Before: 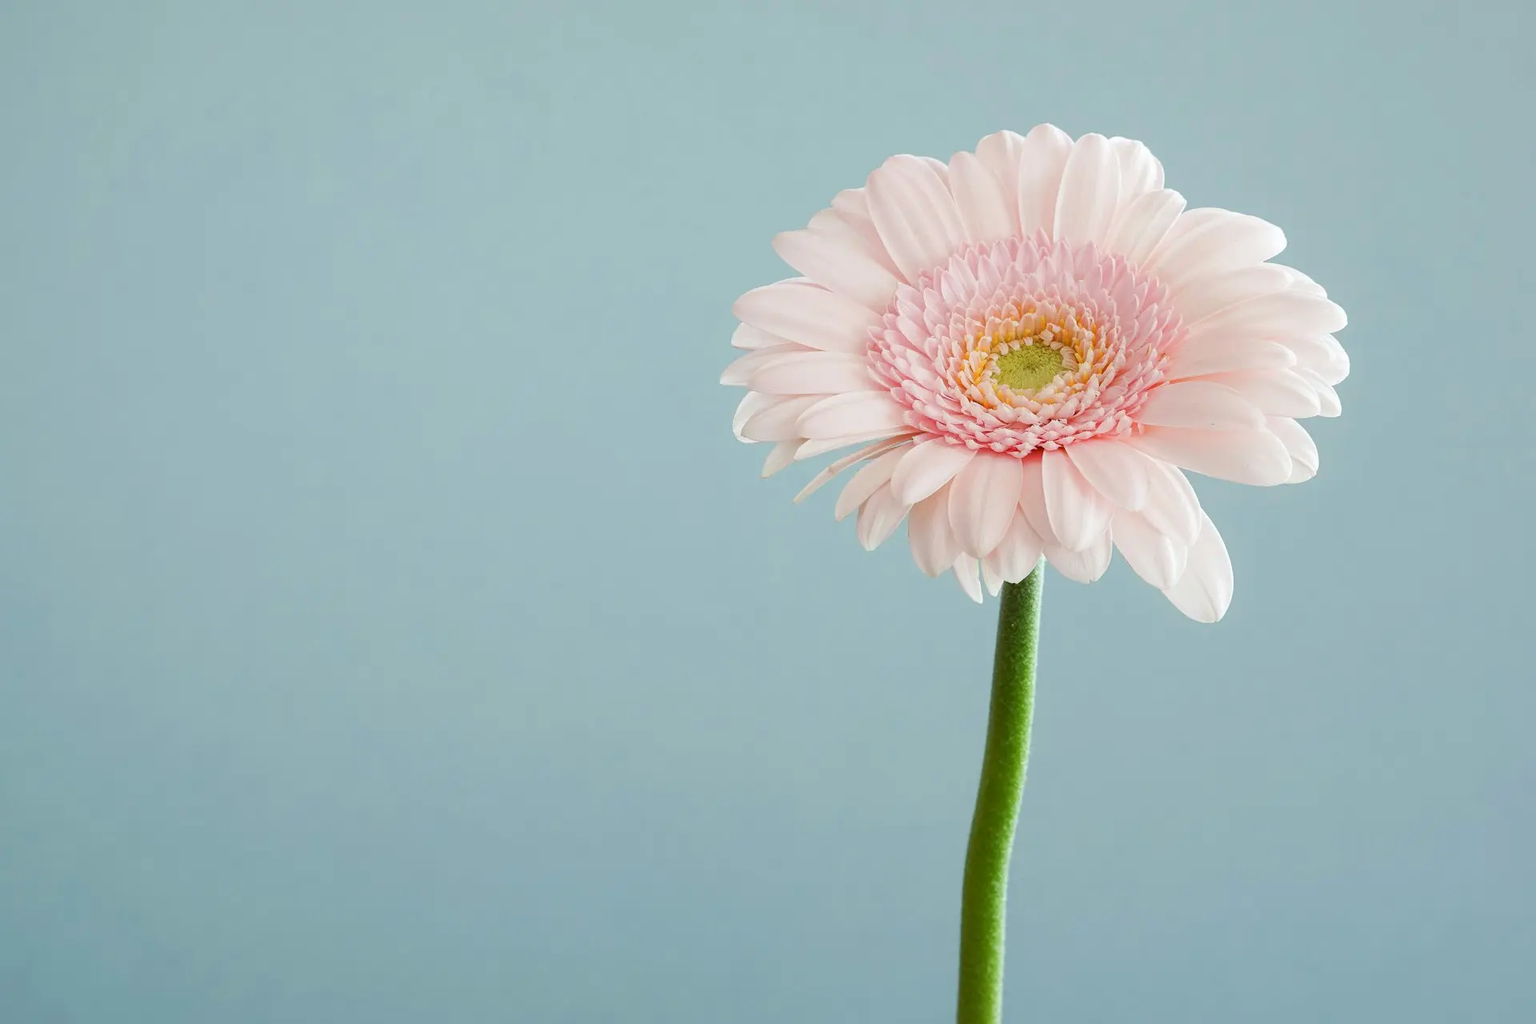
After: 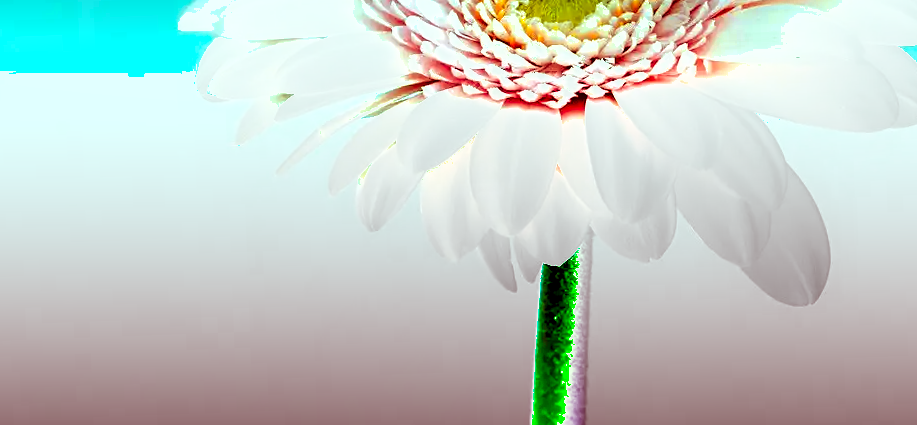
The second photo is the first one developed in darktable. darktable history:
crop: left 36.607%, top 34.735%, right 13.146%, bottom 30.611%
rotate and perspective: rotation -2.12°, lens shift (vertical) 0.009, lens shift (horizontal) -0.008, automatic cropping original format, crop left 0.036, crop right 0.964, crop top 0.05, crop bottom 0.959
color balance rgb: shadows lift › chroma 7.23%, shadows lift › hue 246.48°, highlights gain › chroma 5.38%, highlights gain › hue 196.93°, white fulcrum 1 EV
graduated density: density -3.9 EV
exposure: black level correction 0, exposure 0.5 EV, compensate highlight preservation false
color zones: curves: ch1 [(0, 0.455) (0.063, 0.455) (0.286, 0.495) (0.429, 0.5) (0.571, 0.5) (0.714, 0.5) (0.857, 0.5) (1, 0.455)]; ch2 [(0, 0.532) (0.063, 0.521) (0.233, 0.447) (0.429, 0.489) (0.571, 0.5) (0.714, 0.5) (0.857, 0.5) (1, 0.532)]
shadows and highlights: radius 264.75, soften with gaussian
tone curve: curves: ch0 [(0.003, 0) (0.066, 0.031) (0.16, 0.089) (0.269, 0.218) (0.395, 0.408) (0.517, 0.56) (0.684, 0.734) (0.791, 0.814) (1, 1)]; ch1 [(0, 0) (0.164, 0.115) (0.337, 0.332) (0.39, 0.398) (0.464, 0.461) (0.501, 0.5) (0.507, 0.5) (0.534, 0.532) (0.577, 0.59) (0.652, 0.681) (0.733, 0.764) (0.819, 0.823) (1, 1)]; ch2 [(0, 0) (0.337, 0.382) (0.464, 0.476) (0.501, 0.5) (0.527, 0.54) (0.551, 0.565) (0.628, 0.632) (0.689, 0.686) (1, 1)], color space Lab, independent channels, preserve colors none
